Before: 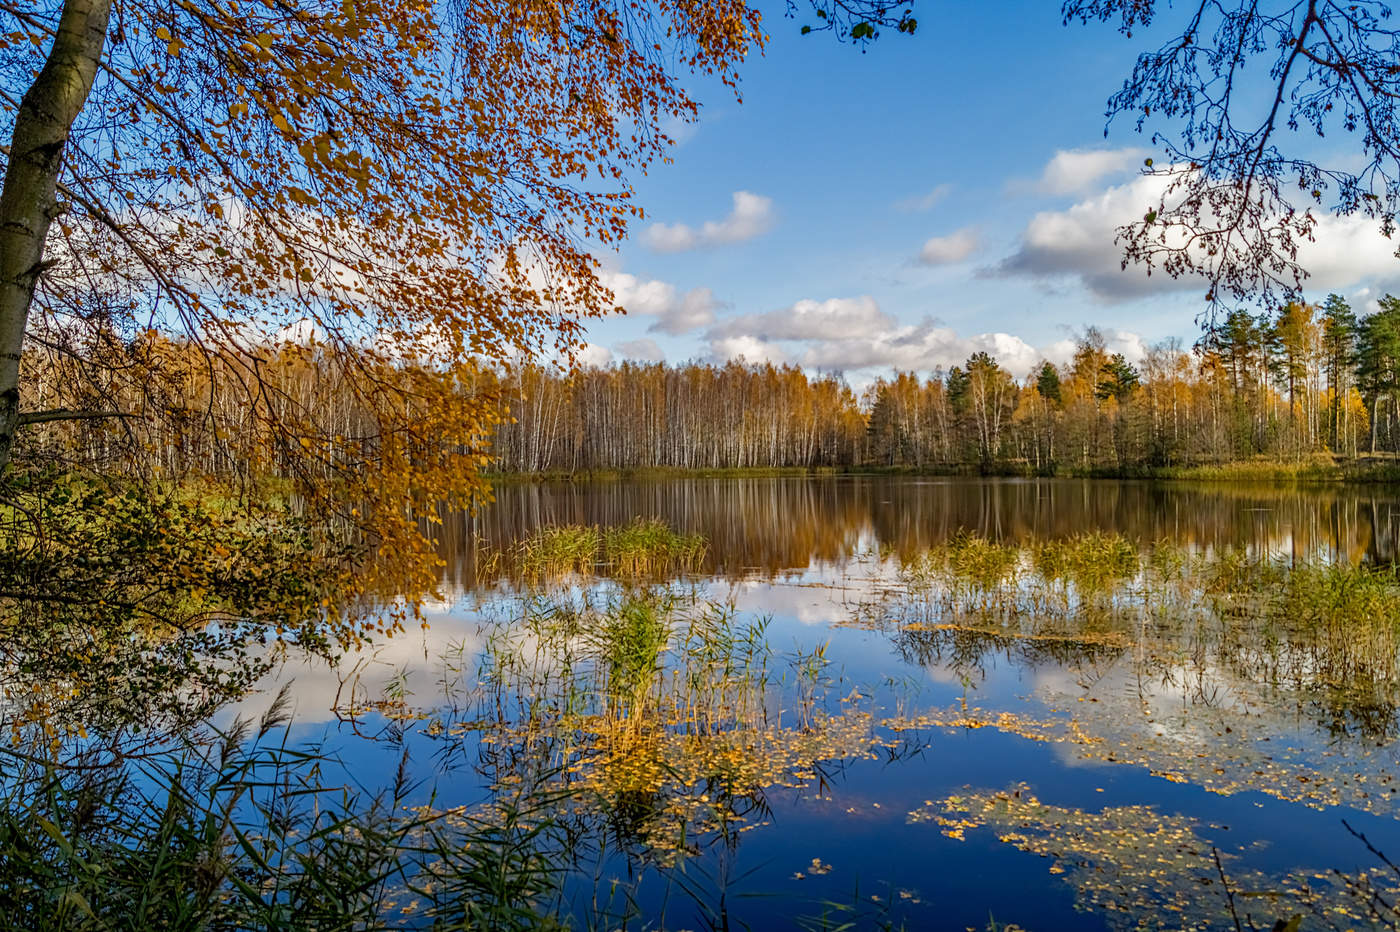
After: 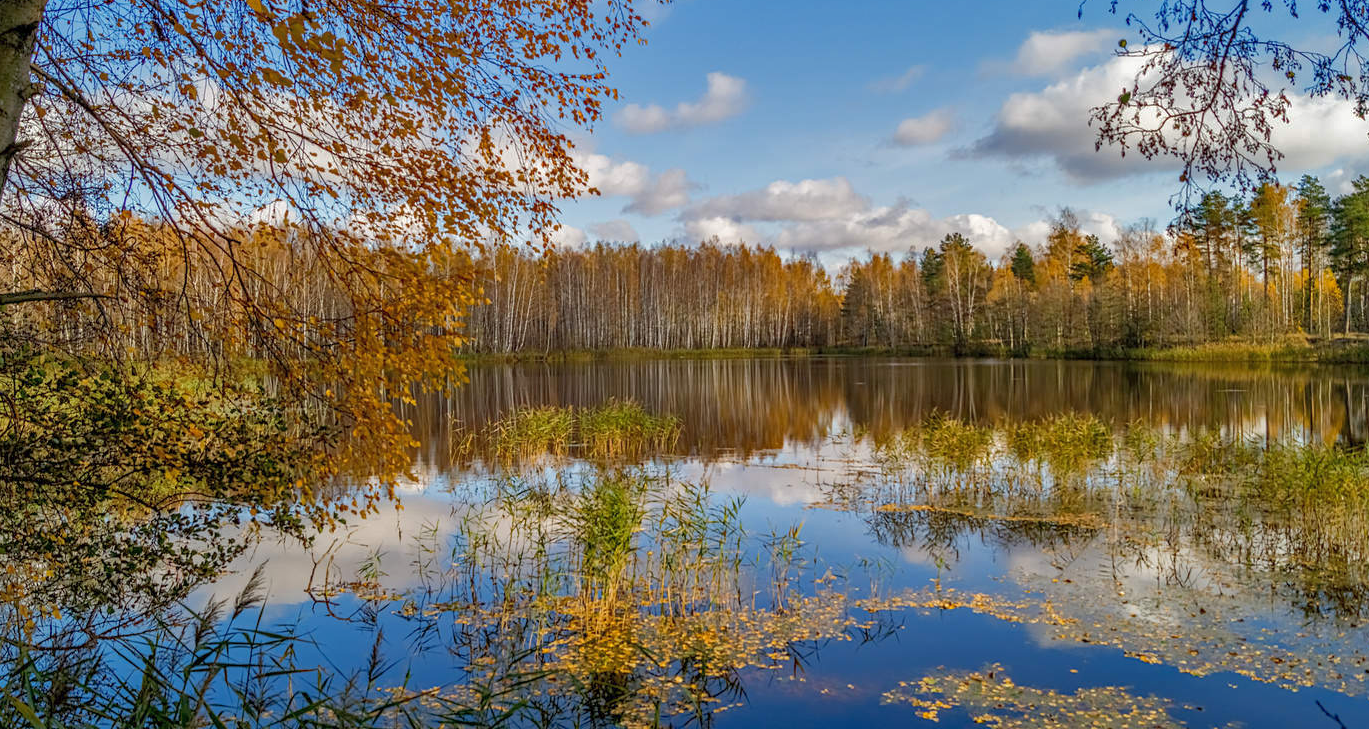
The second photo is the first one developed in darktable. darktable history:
shadows and highlights: on, module defaults
crop and rotate: left 1.875%, top 12.798%, right 0.293%, bottom 8.936%
